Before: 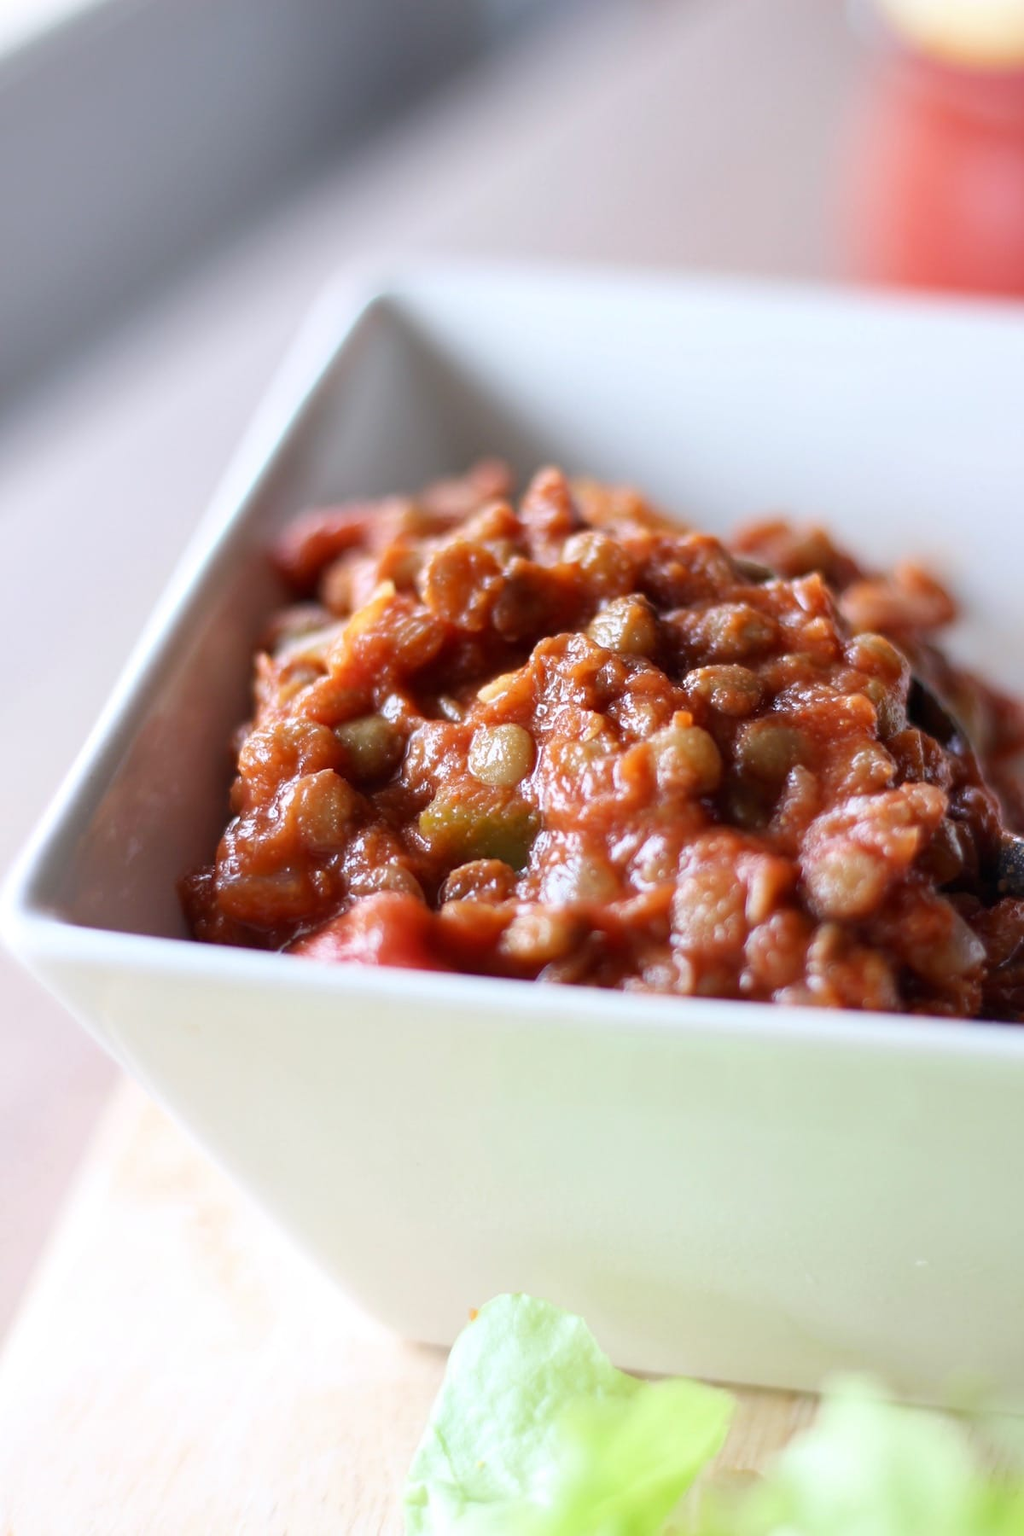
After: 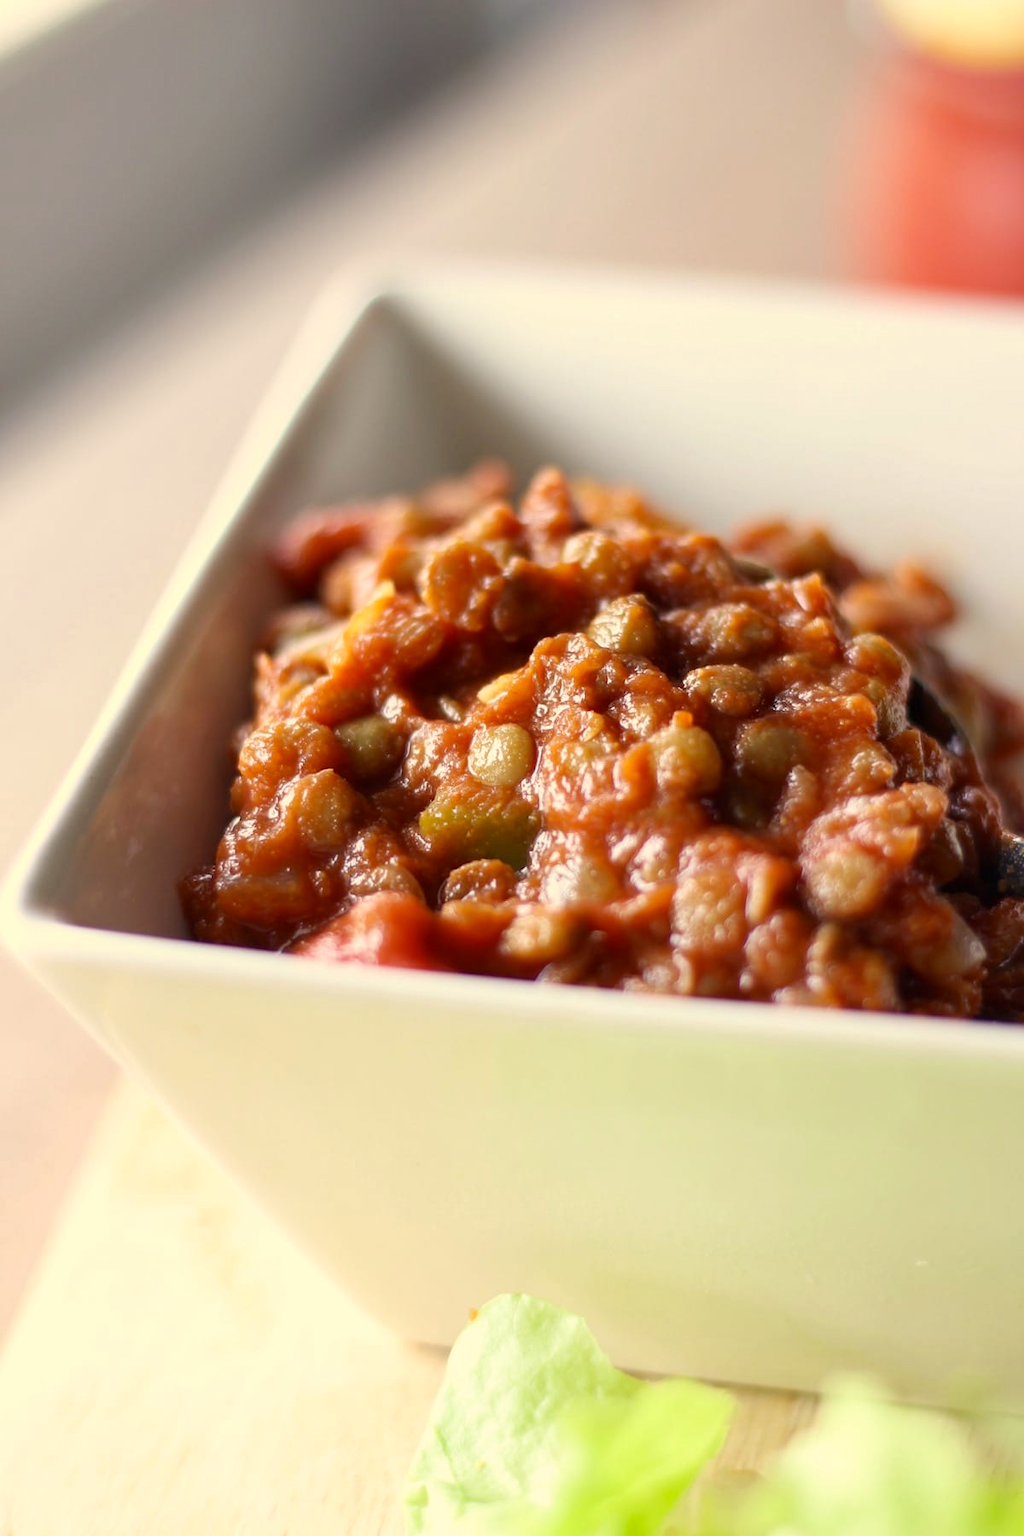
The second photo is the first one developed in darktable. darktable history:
color correction: highlights a* 2.65, highlights b* 22.66
